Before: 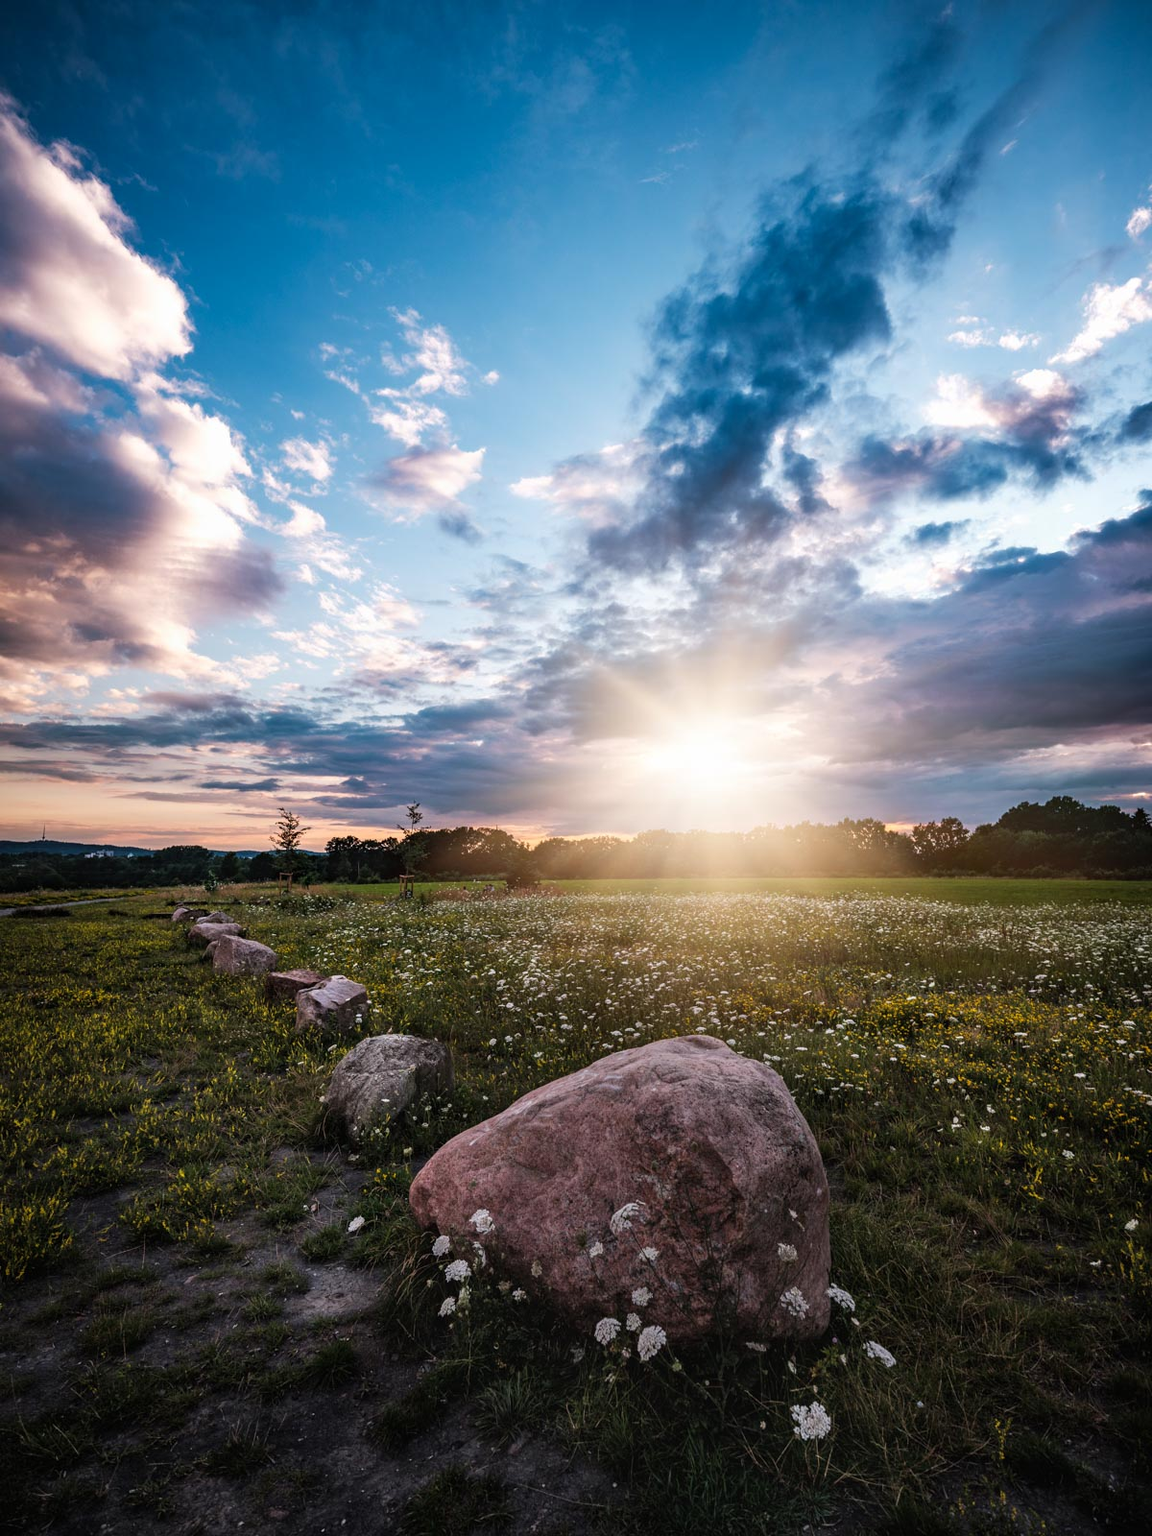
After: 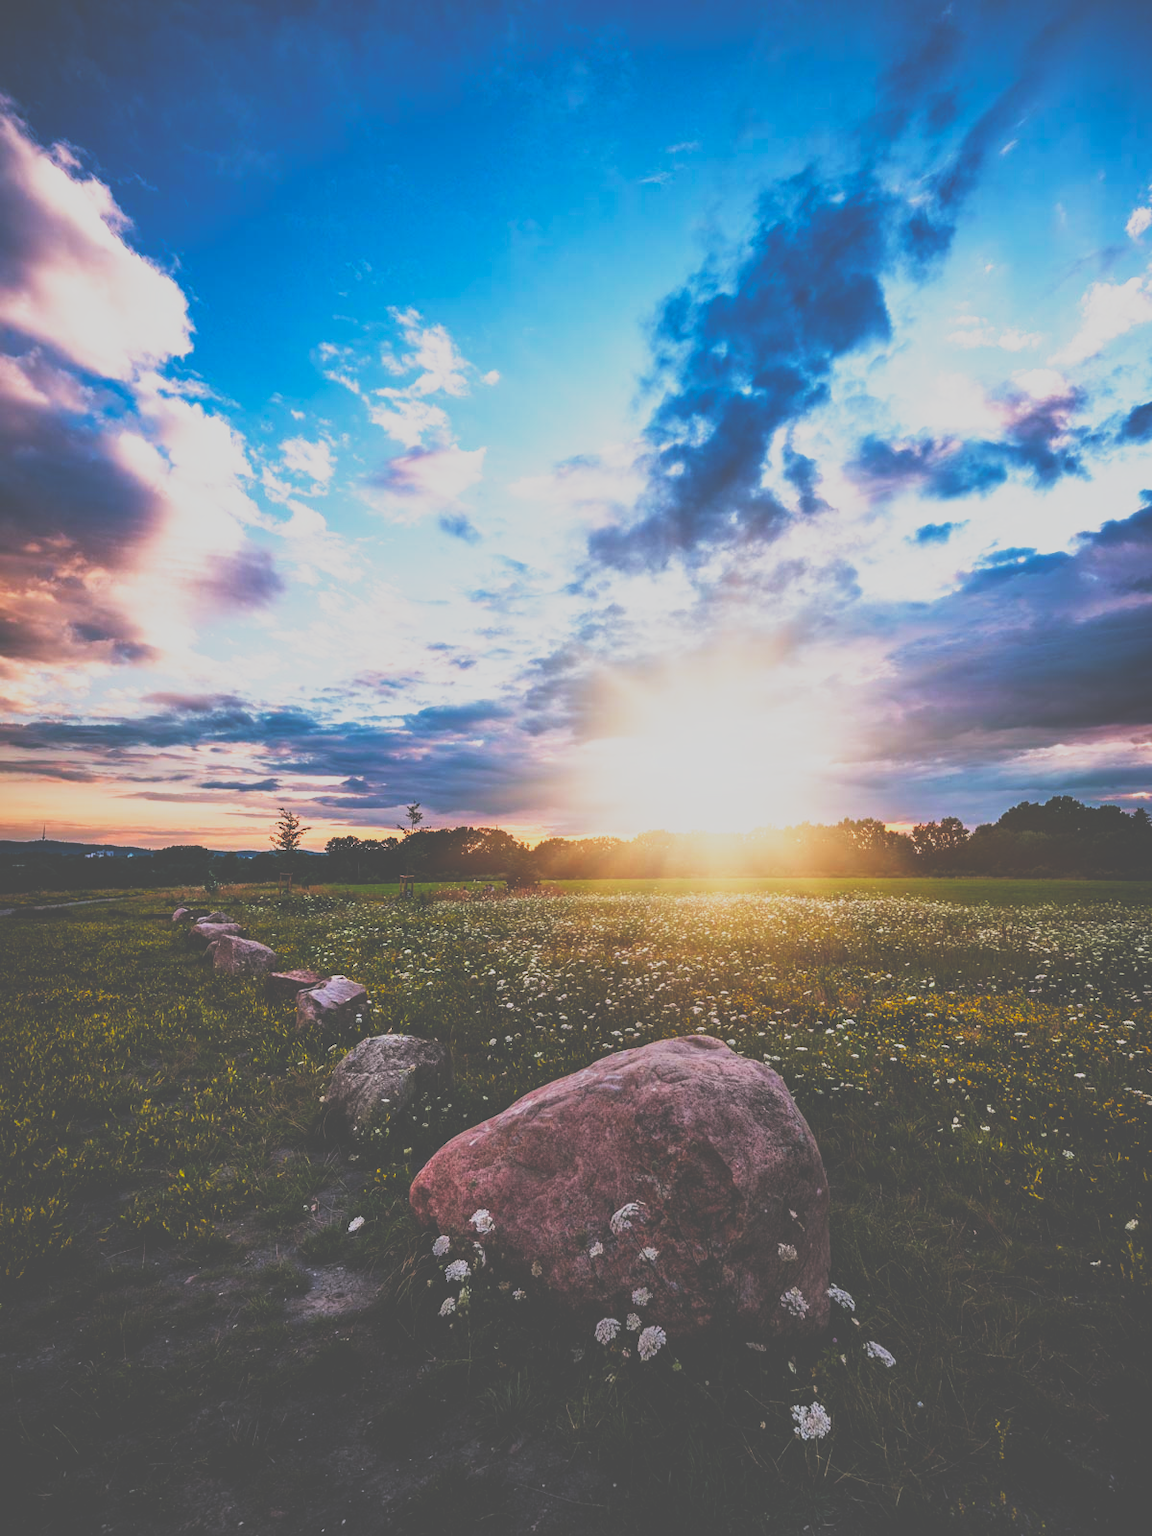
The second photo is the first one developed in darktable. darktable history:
contrast brightness saturation: contrast -0.299
local contrast: mode bilateral grid, contrast 10, coarseness 25, detail 115%, midtone range 0.2
base curve: curves: ch0 [(0, 0.036) (0.007, 0.037) (0.604, 0.887) (1, 1)], preserve colors none
